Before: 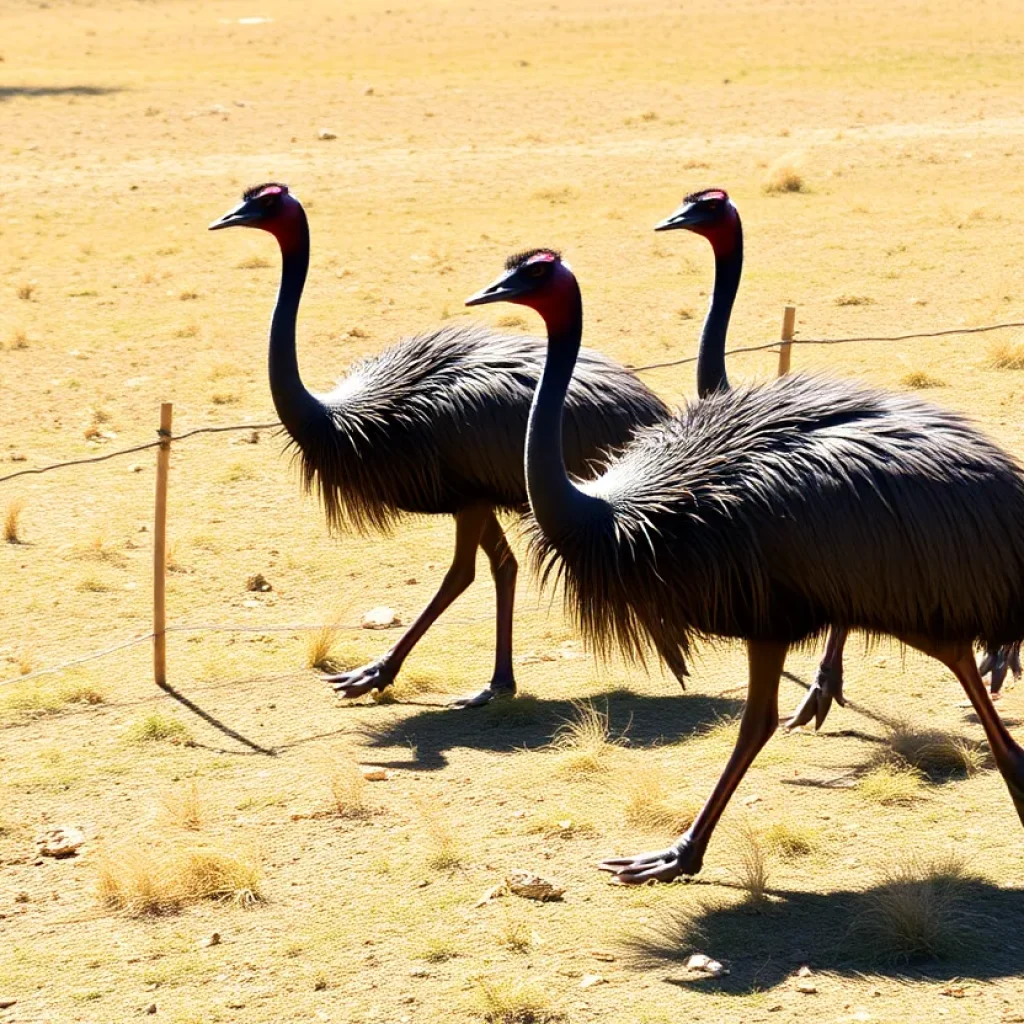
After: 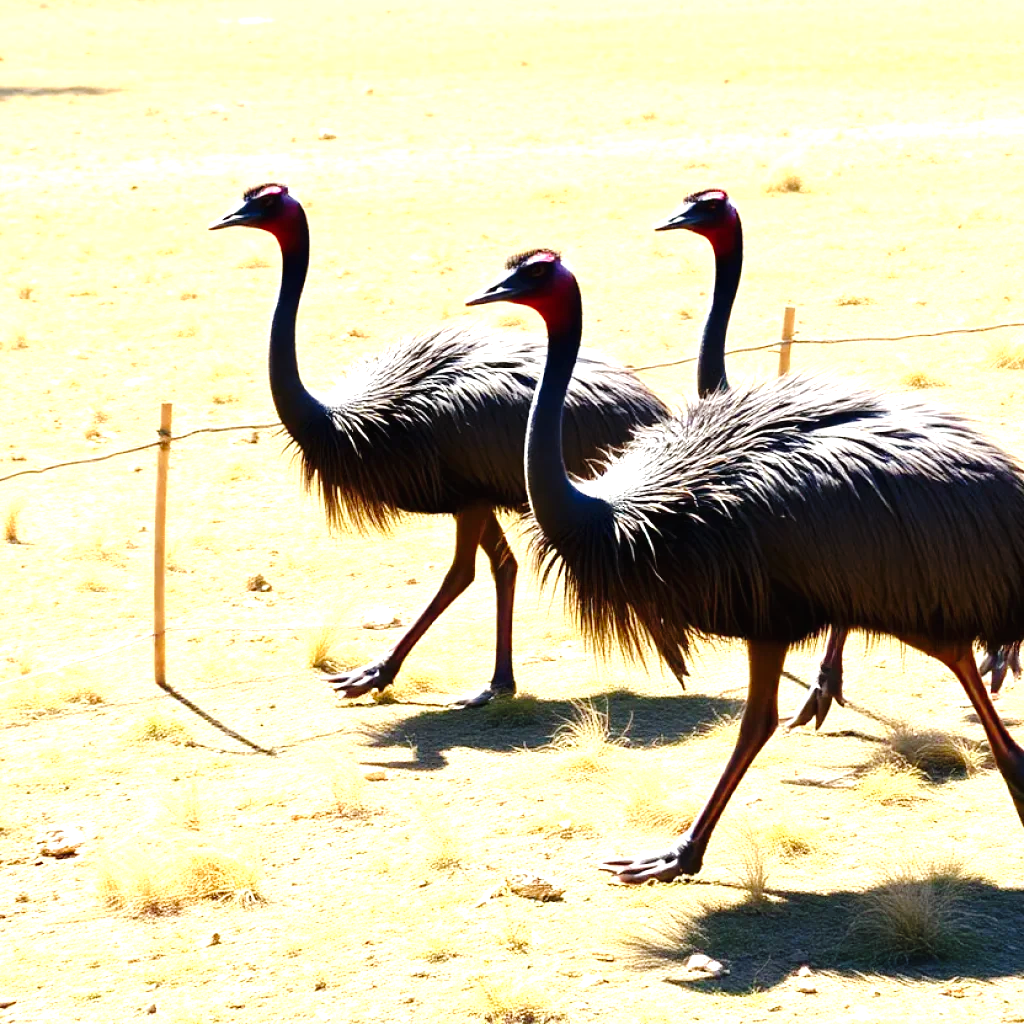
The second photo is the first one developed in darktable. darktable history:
exposure: black level correction 0, exposure 1.097 EV, compensate highlight preservation false
tone curve: curves: ch0 [(0, 0.008) (0.046, 0.032) (0.151, 0.108) (0.367, 0.379) (0.496, 0.526) (0.771, 0.786) (0.857, 0.85) (1, 0.965)]; ch1 [(0, 0) (0.248, 0.252) (0.388, 0.383) (0.482, 0.478) (0.499, 0.499) (0.518, 0.518) (0.544, 0.552) (0.585, 0.617) (0.683, 0.735) (0.823, 0.894) (1, 1)]; ch2 [(0, 0) (0.302, 0.284) (0.427, 0.417) (0.473, 0.47) (0.503, 0.503) (0.523, 0.518) (0.55, 0.563) (0.624, 0.643) (0.753, 0.764) (1, 1)], preserve colors none
